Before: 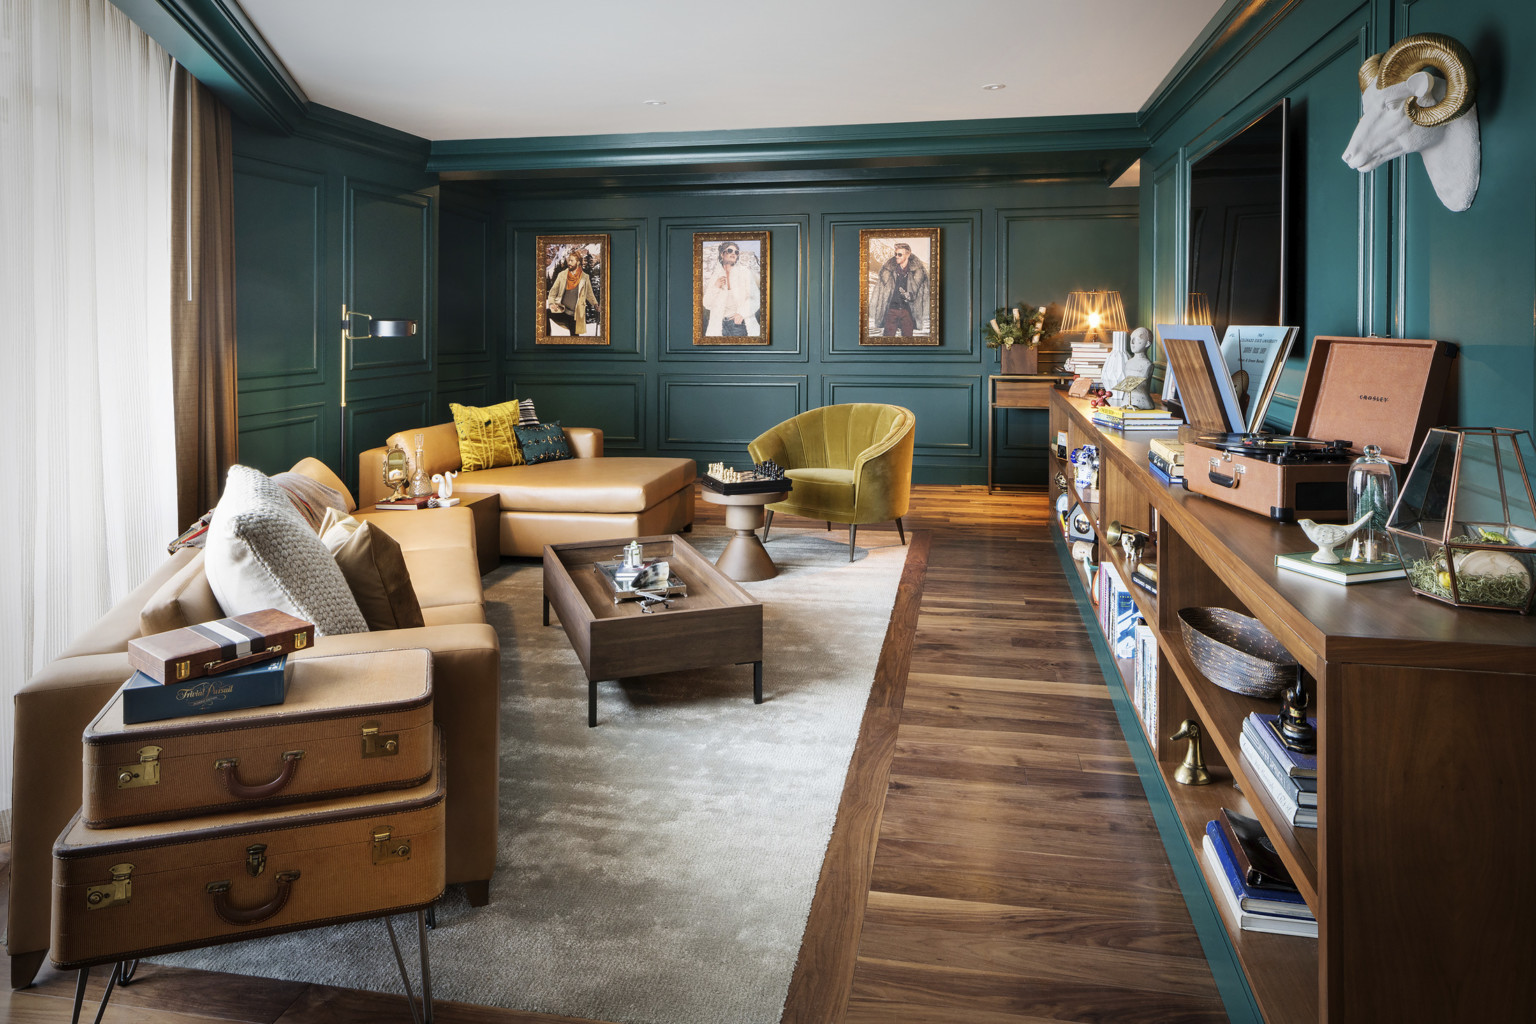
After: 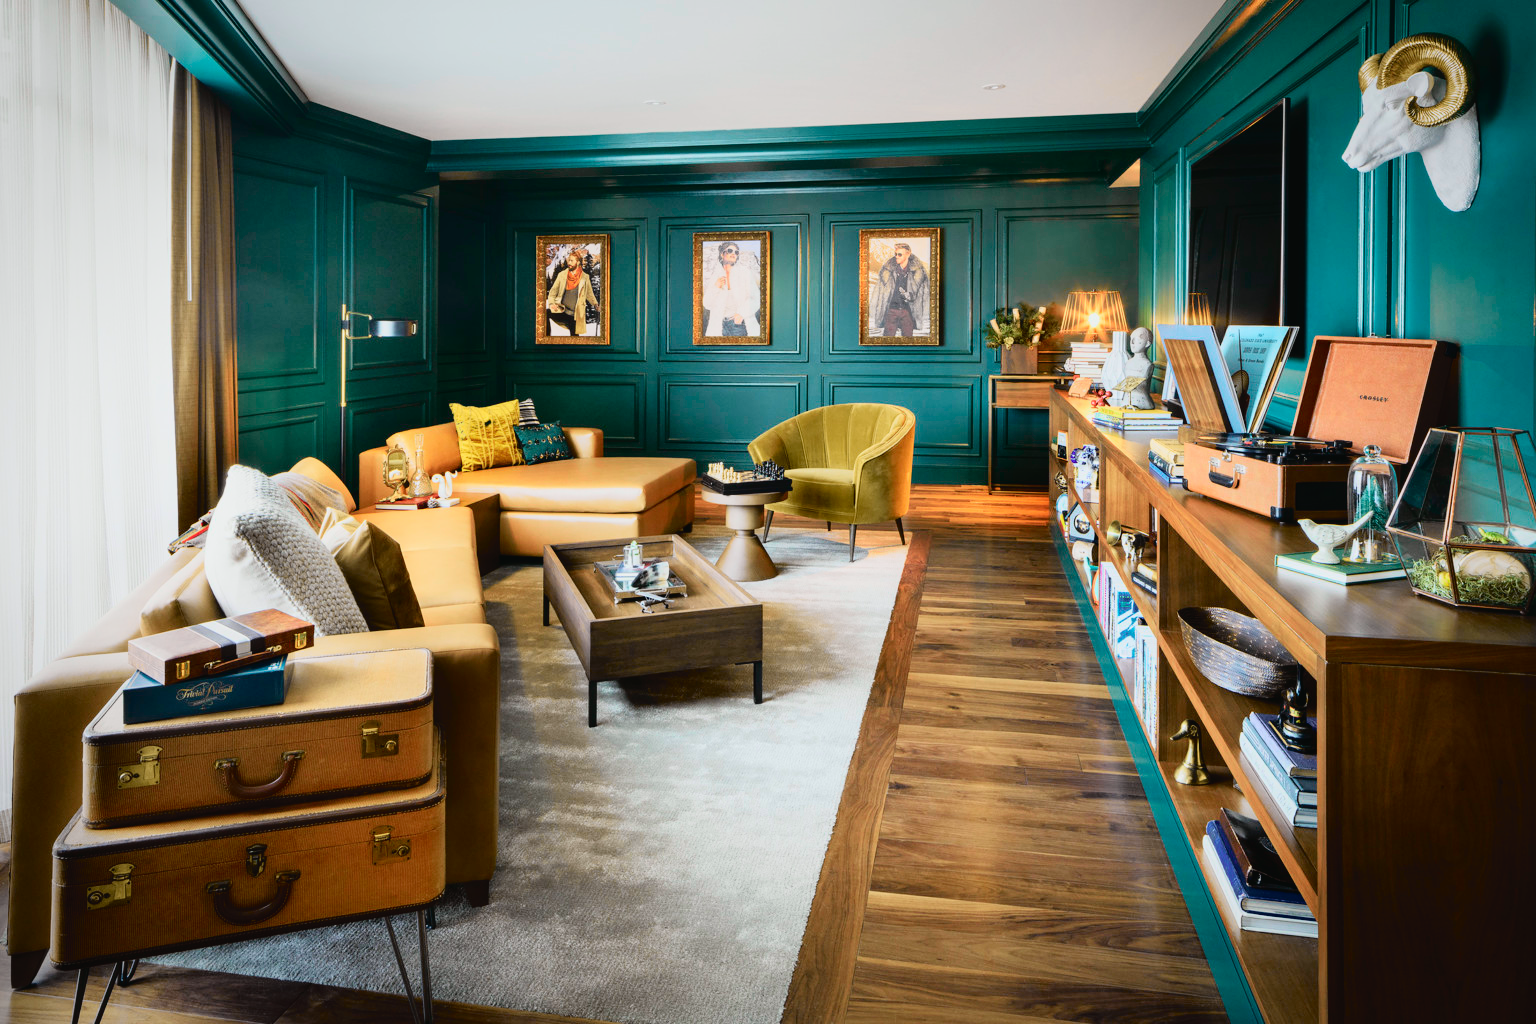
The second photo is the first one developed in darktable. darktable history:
tone curve: curves: ch0 [(0, 0.022) (0.114, 0.088) (0.282, 0.316) (0.446, 0.511) (0.613, 0.693) (0.786, 0.843) (0.999, 0.949)]; ch1 [(0, 0) (0.395, 0.343) (0.463, 0.427) (0.486, 0.474) (0.503, 0.5) (0.535, 0.522) (0.555, 0.546) (0.594, 0.614) (0.755, 0.793) (1, 1)]; ch2 [(0, 0) (0.369, 0.388) (0.449, 0.431) (0.501, 0.5) (0.528, 0.517) (0.561, 0.598) (0.697, 0.721) (1, 1)], color space Lab, independent channels, preserve colors none
